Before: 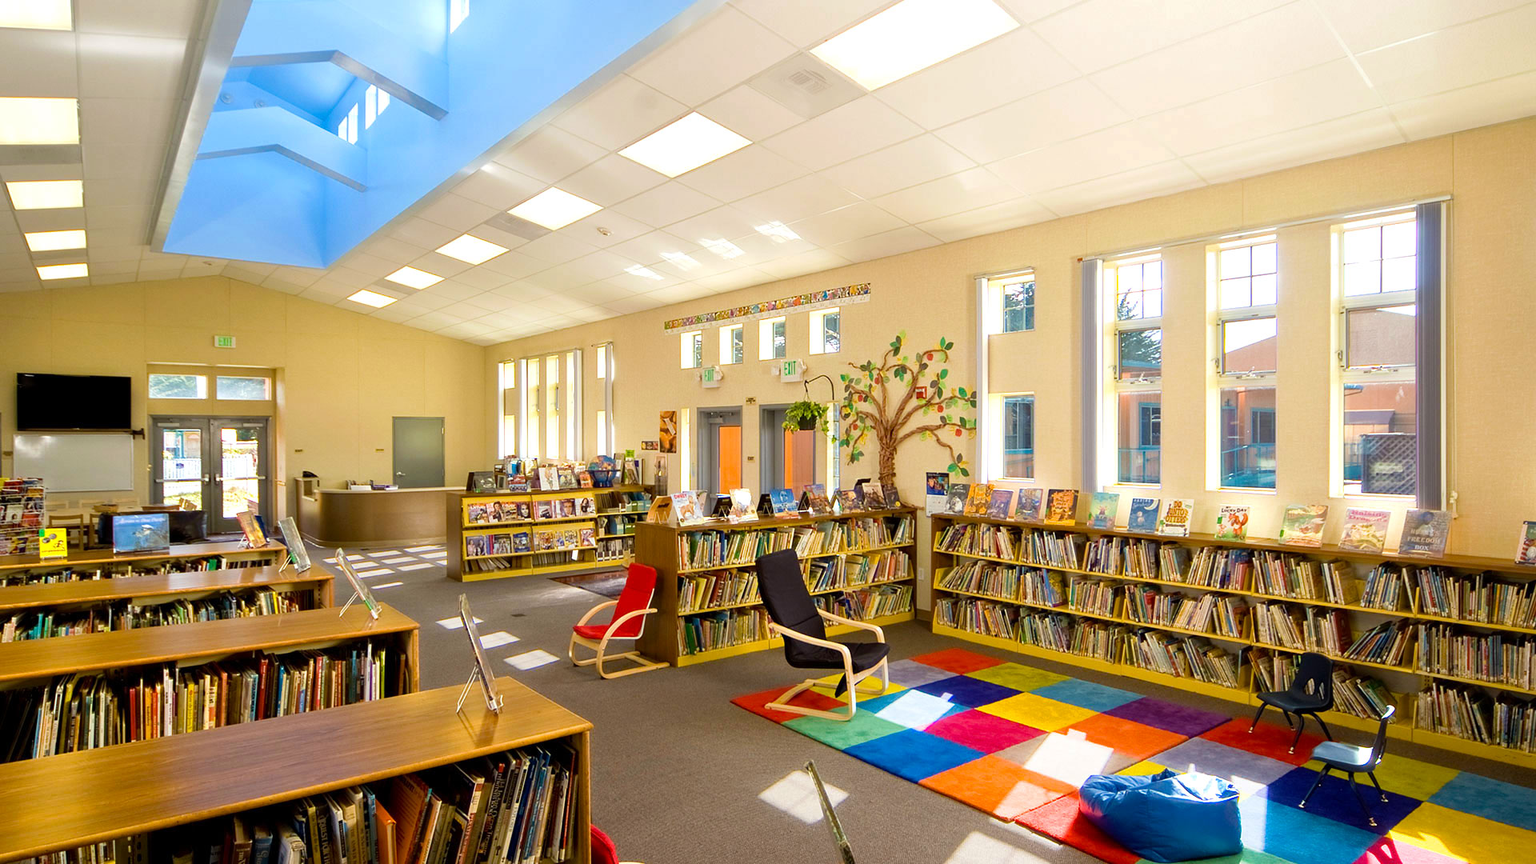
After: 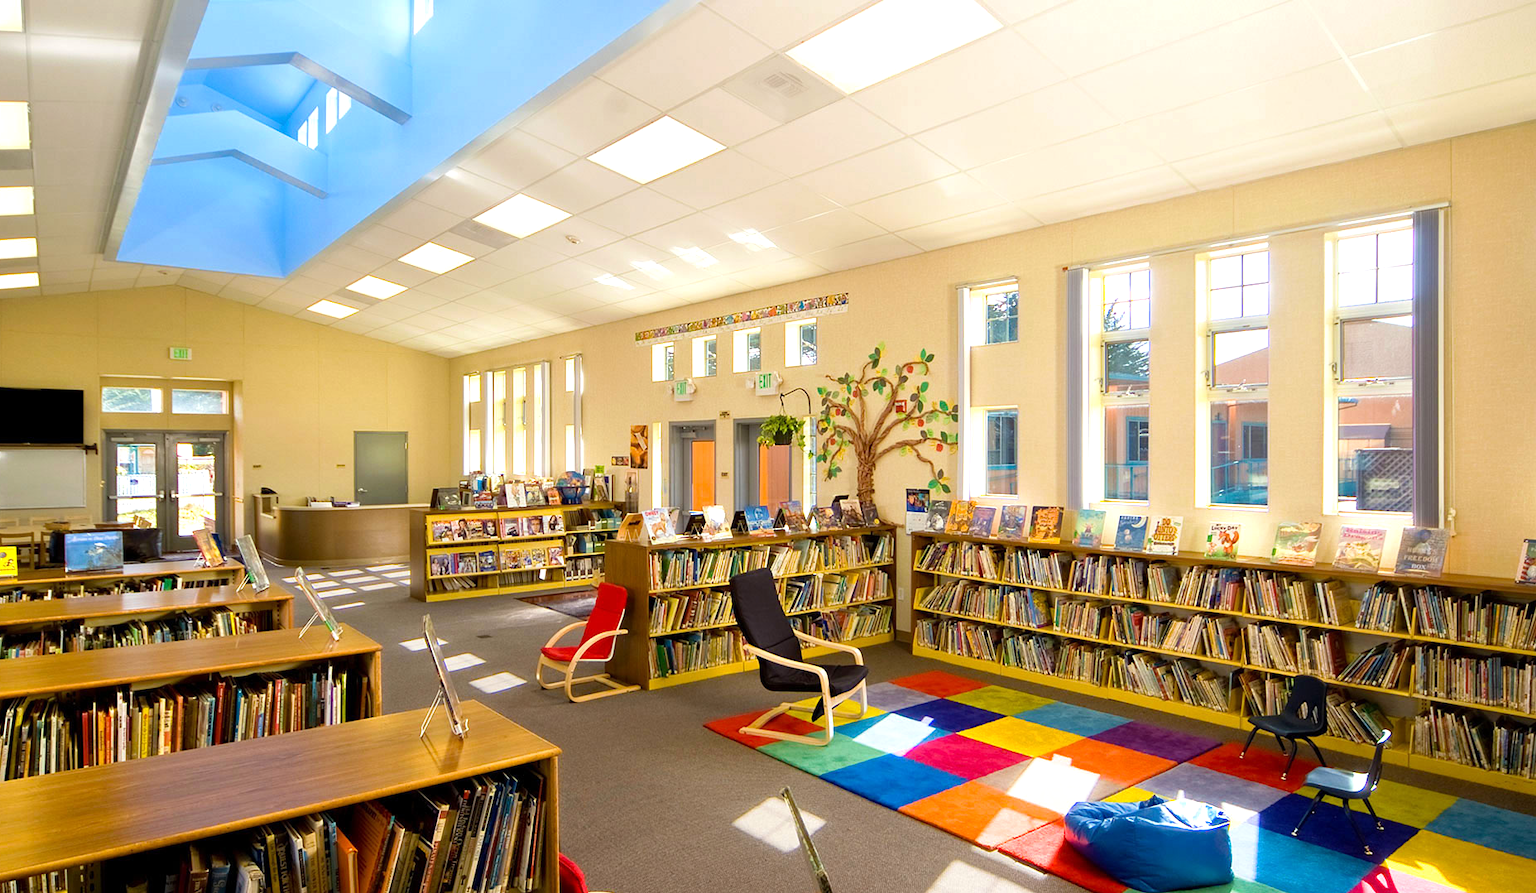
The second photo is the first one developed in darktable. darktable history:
crop and rotate: left 3.289%
exposure: exposure 0.133 EV, compensate exposure bias true, compensate highlight preservation false
